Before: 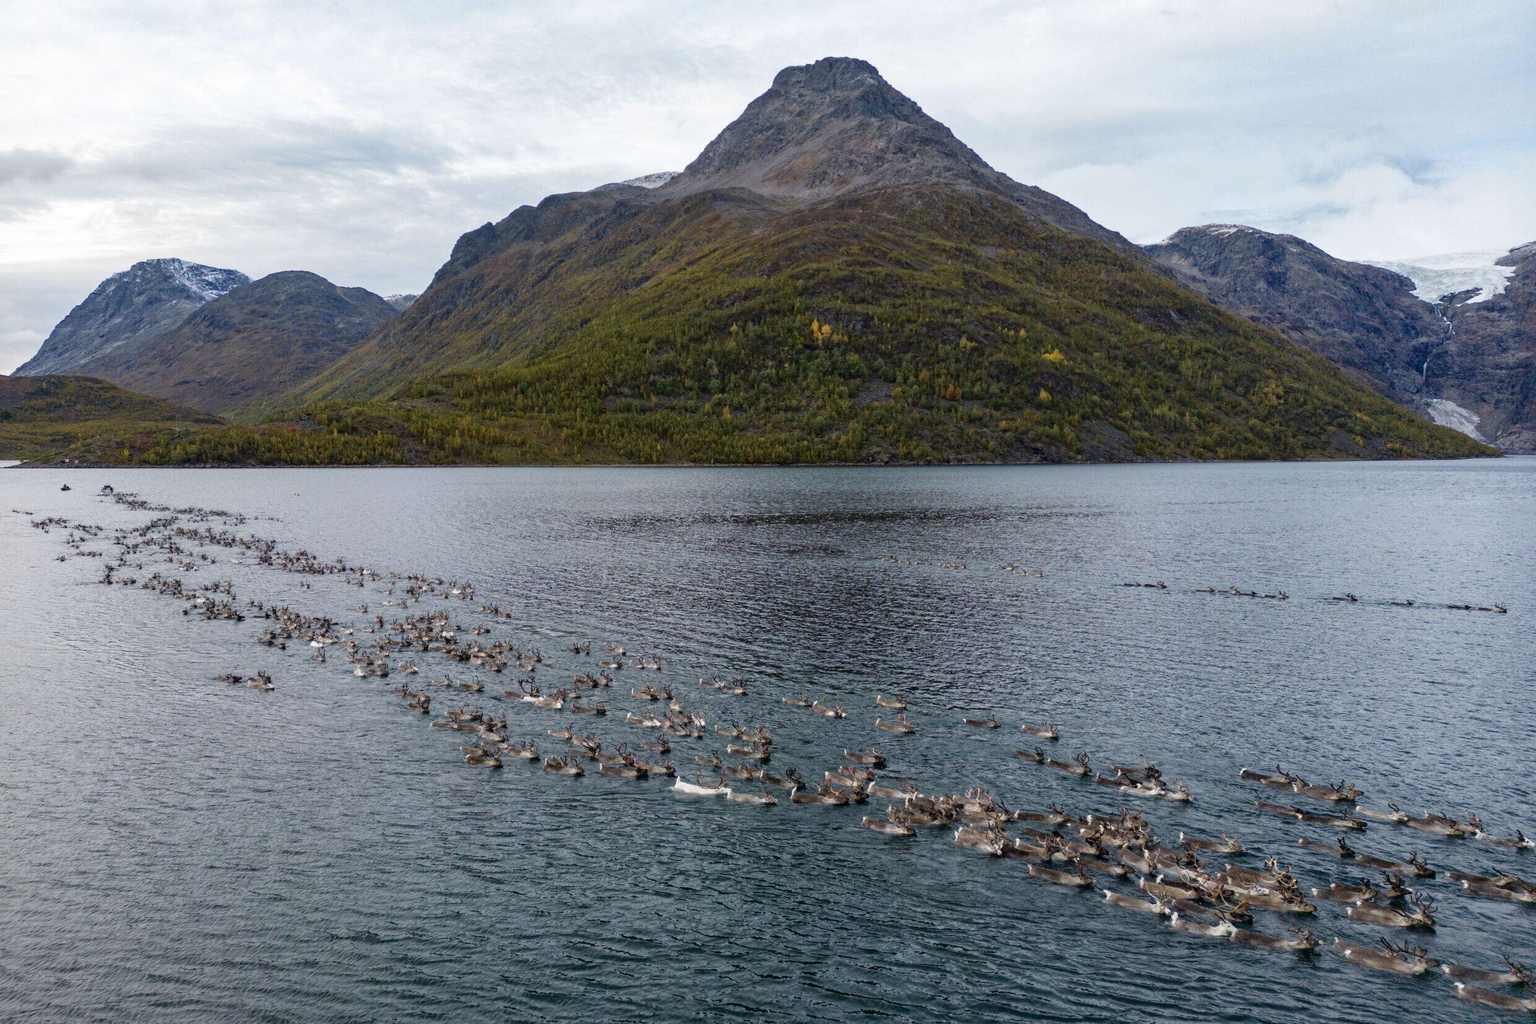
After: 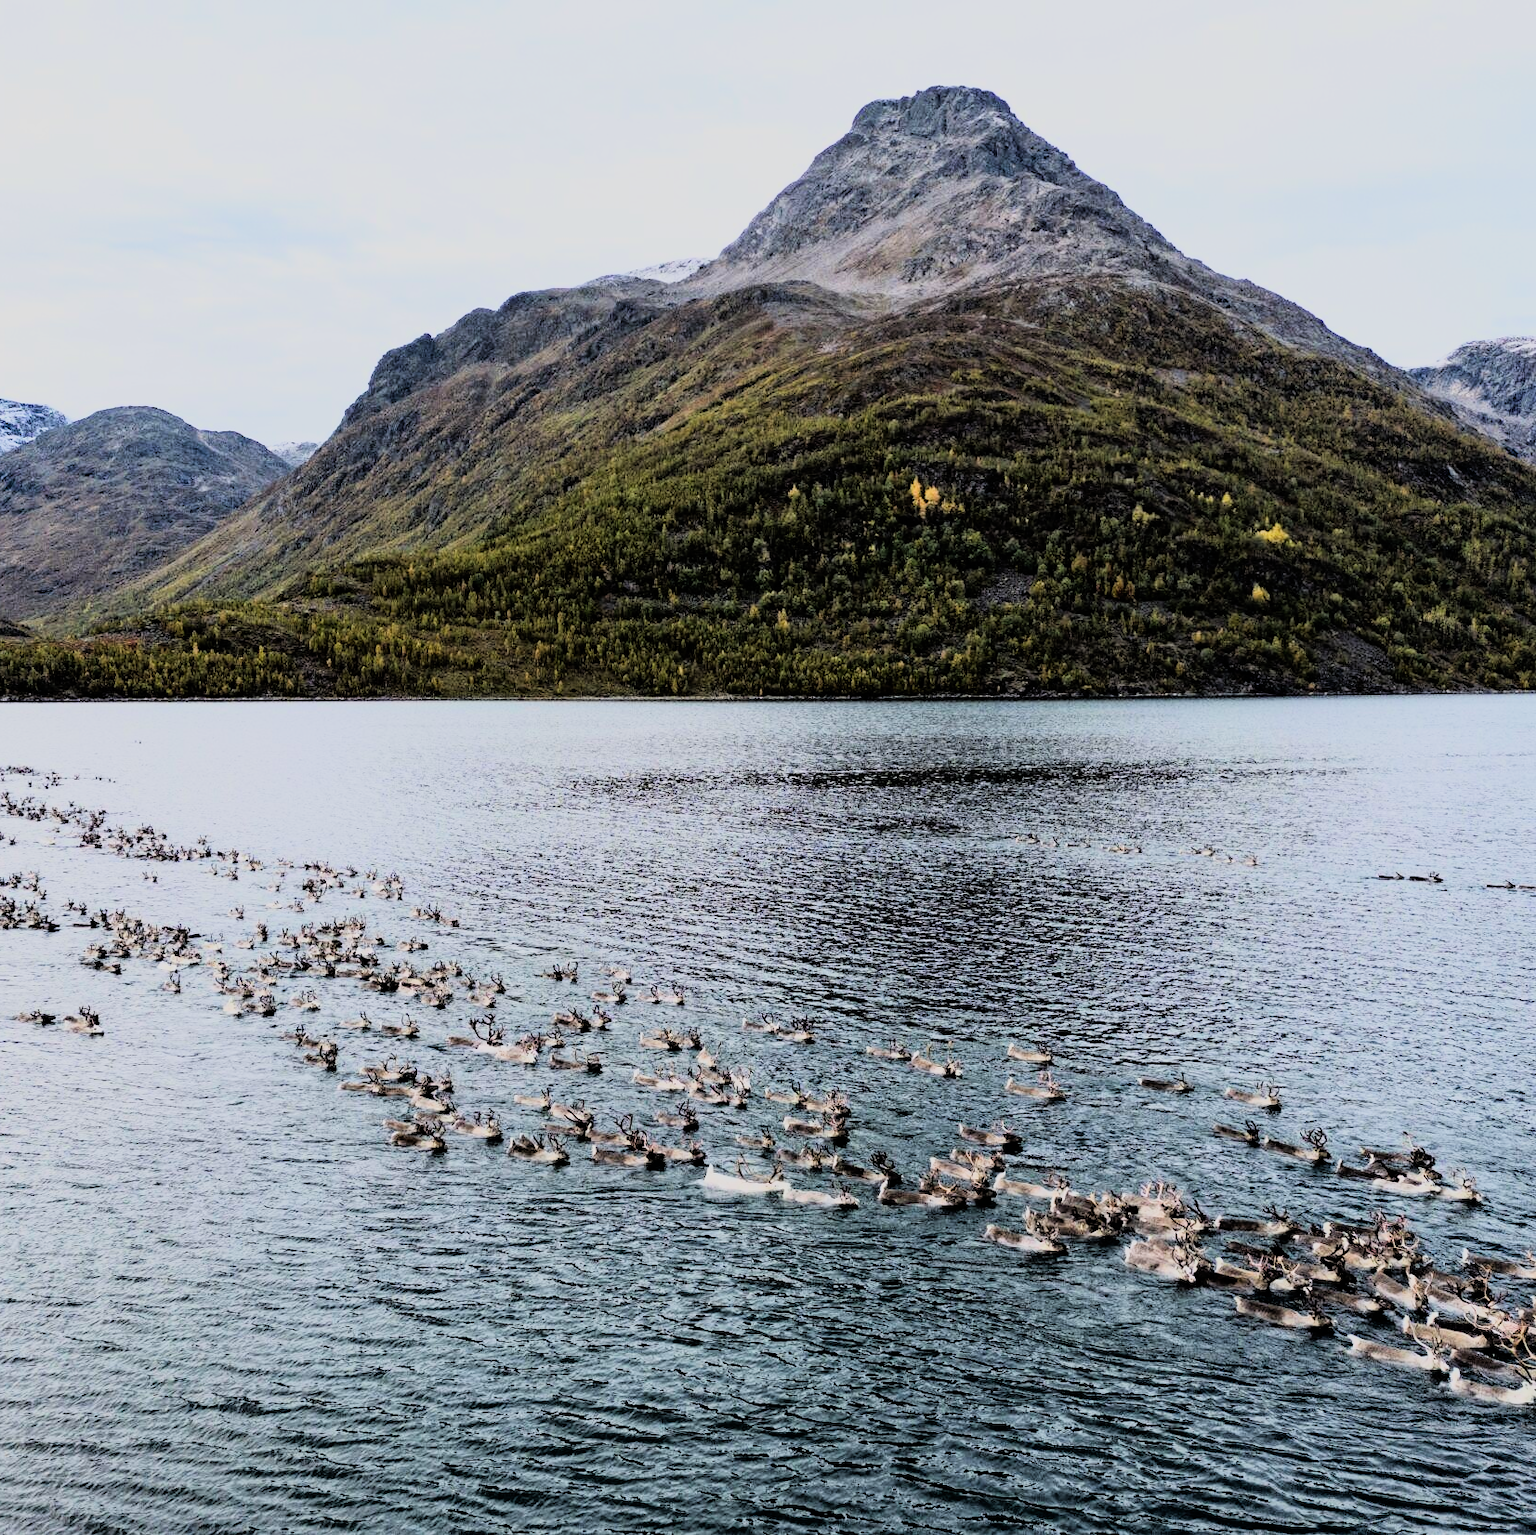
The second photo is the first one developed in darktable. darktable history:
rgb curve: curves: ch0 [(0, 0) (0.21, 0.15) (0.24, 0.21) (0.5, 0.75) (0.75, 0.96) (0.89, 0.99) (1, 1)]; ch1 [(0, 0.02) (0.21, 0.13) (0.25, 0.2) (0.5, 0.67) (0.75, 0.9) (0.89, 0.97) (1, 1)]; ch2 [(0, 0.02) (0.21, 0.13) (0.25, 0.2) (0.5, 0.67) (0.75, 0.9) (0.89, 0.97) (1, 1)], compensate middle gray true
filmic rgb: black relative exposure -8.15 EV, white relative exposure 3.76 EV, hardness 4.46
crop and rotate: left 13.409%, right 19.924%
